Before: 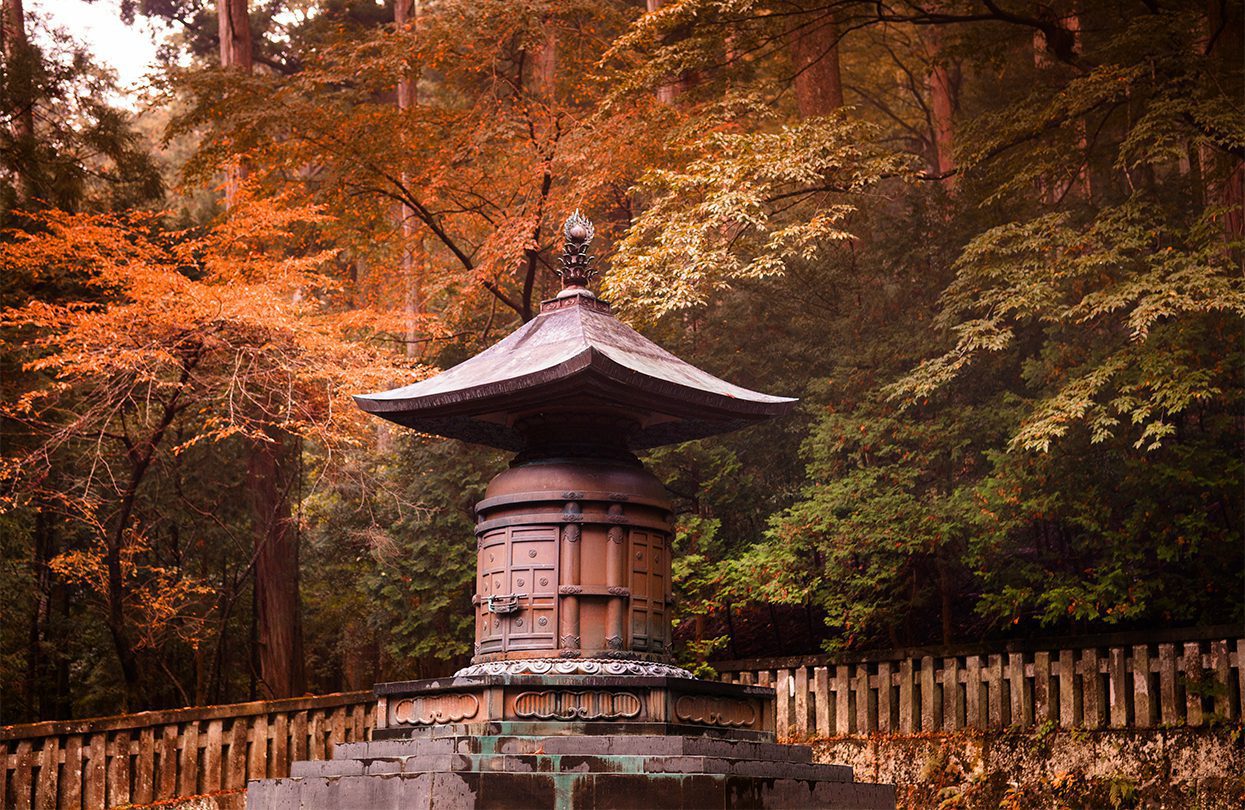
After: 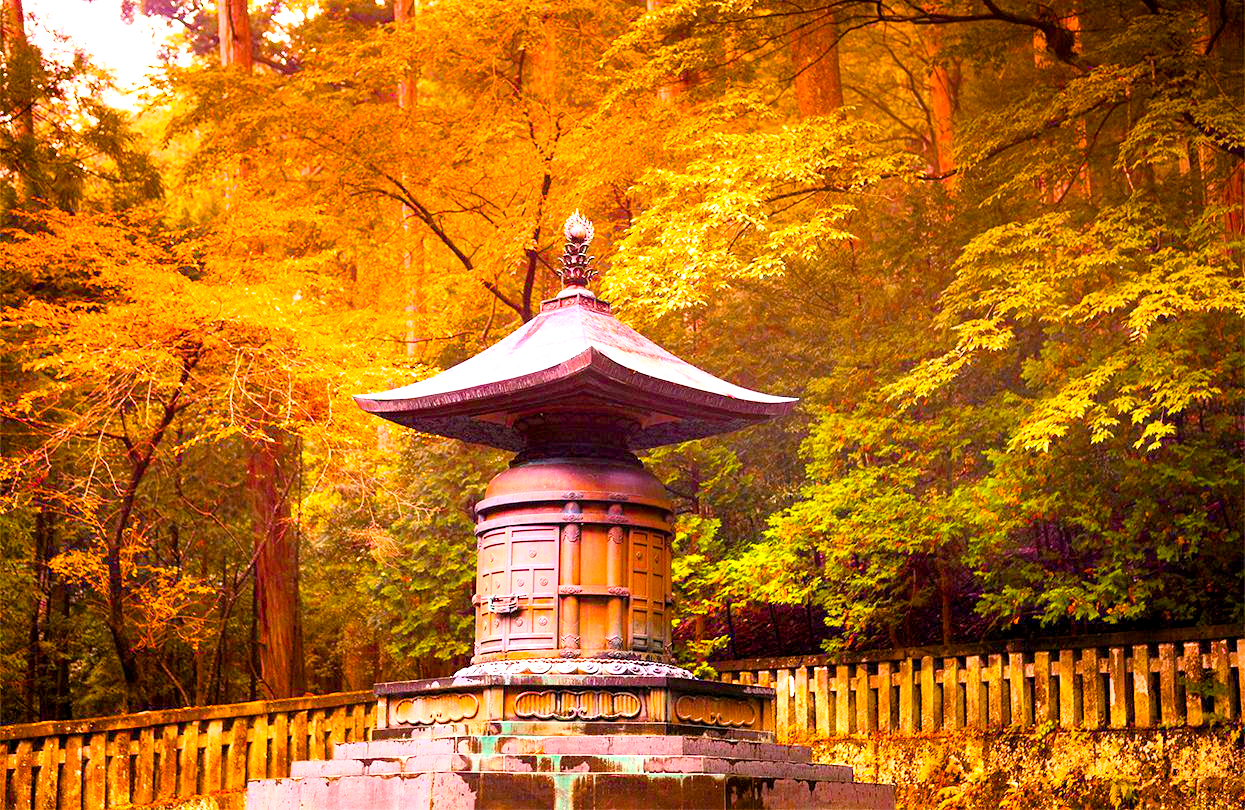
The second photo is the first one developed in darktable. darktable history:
tone equalizer: -8 EV 0.259 EV, -7 EV 0.387 EV, -6 EV 0.389 EV, -5 EV 0.255 EV, -3 EV -0.255 EV, -2 EV -0.403 EV, -1 EV -0.396 EV, +0 EV -0.254 EV, edges refinement/feathering 500, mask exposure compensation -1.57 EV, preserve details no
color balance rgb: linear chroma grading › global chroma 42.154%, perceptual saturation grading › global saturation 29.617%, perceptual brilliance grading › global brilliance 11.071%, global vibrance 12.201%
contrast brightness saturation: contrast 0.146, brightness 0.053
exposure: black level correction 0.001, exposure 1.303 EV, compensate exposure bias true, compensate highlight preservation false
base curve: curves: ch0 [(0, 0) (0.688, 0.865) (1, 1)]
